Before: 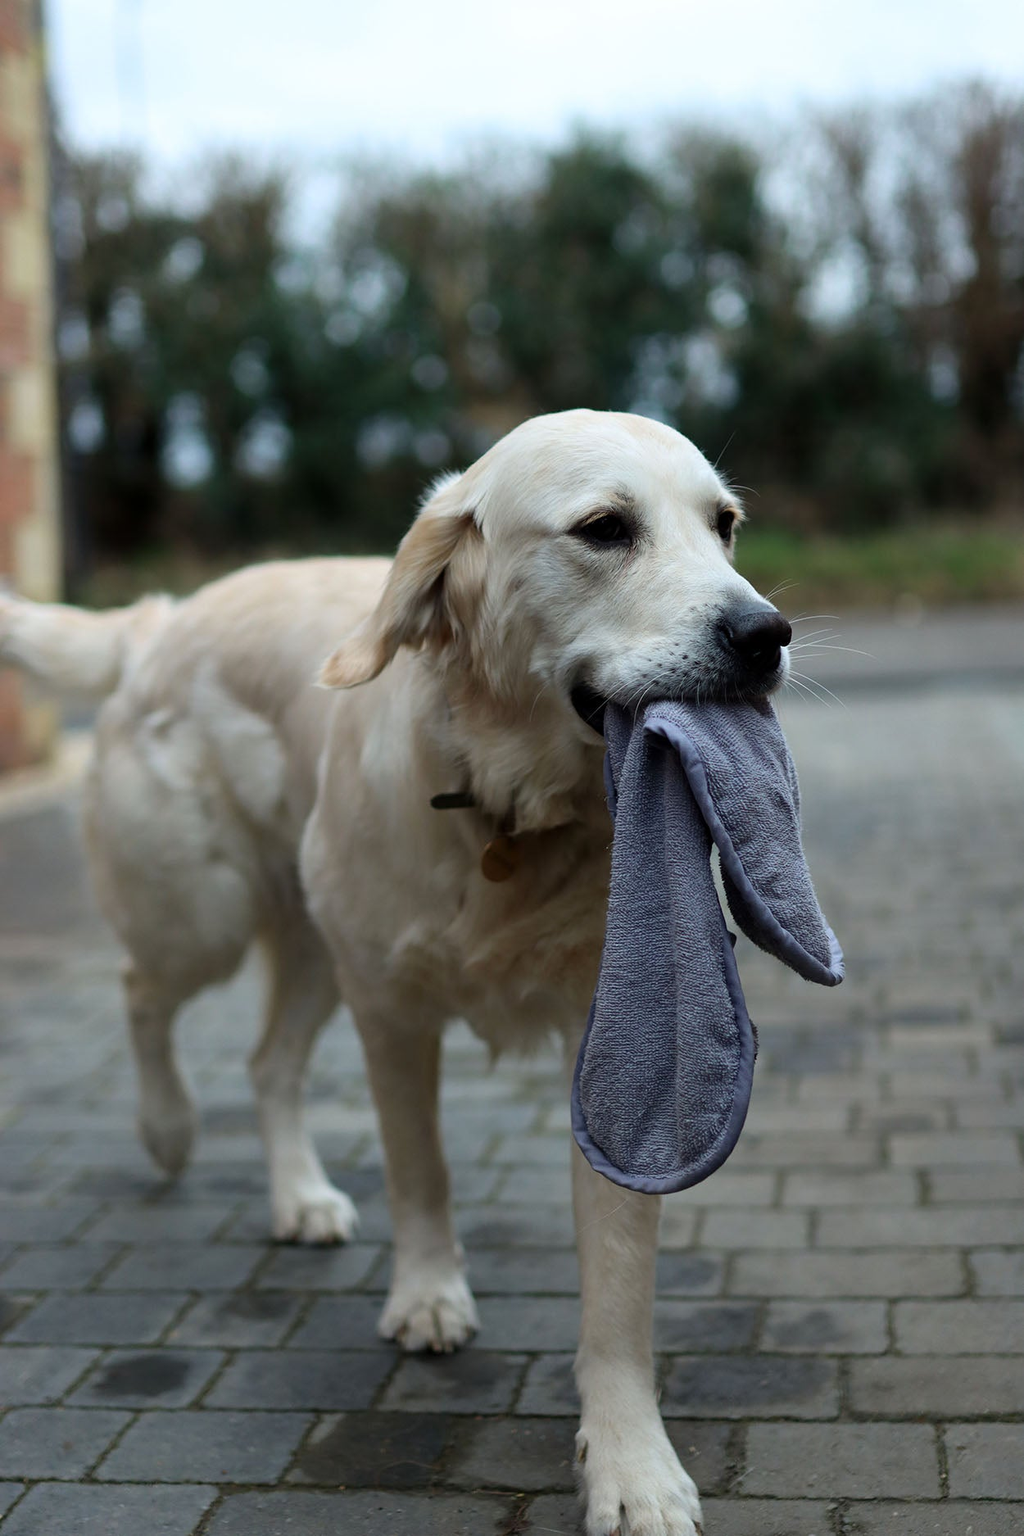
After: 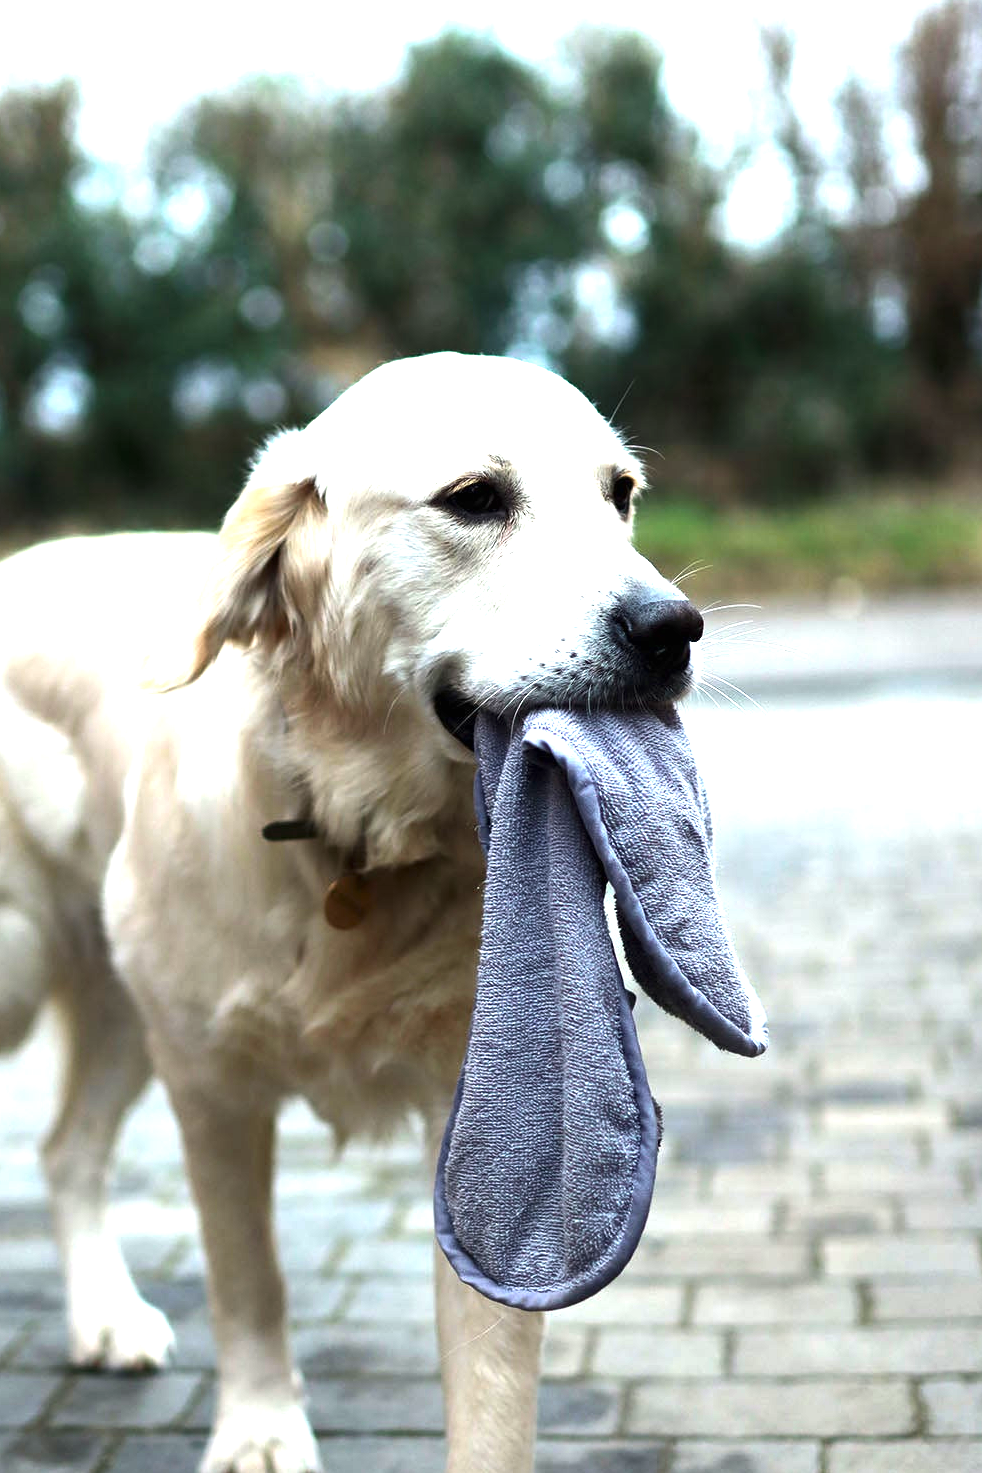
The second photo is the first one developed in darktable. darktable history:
crop and rotate: left 21.056%, top 7.887%, right 0.332%, bottom 13.534%
color balance rgb: perceptual saturation grading › global saturation 9.763%, perceptual brilliance grading › global brilliance 14.879%, perceptual brilliance grading › shadows -34.567%
exposure: black level correction 0, exposure 1.451 EV, compensate highlight preservation false
